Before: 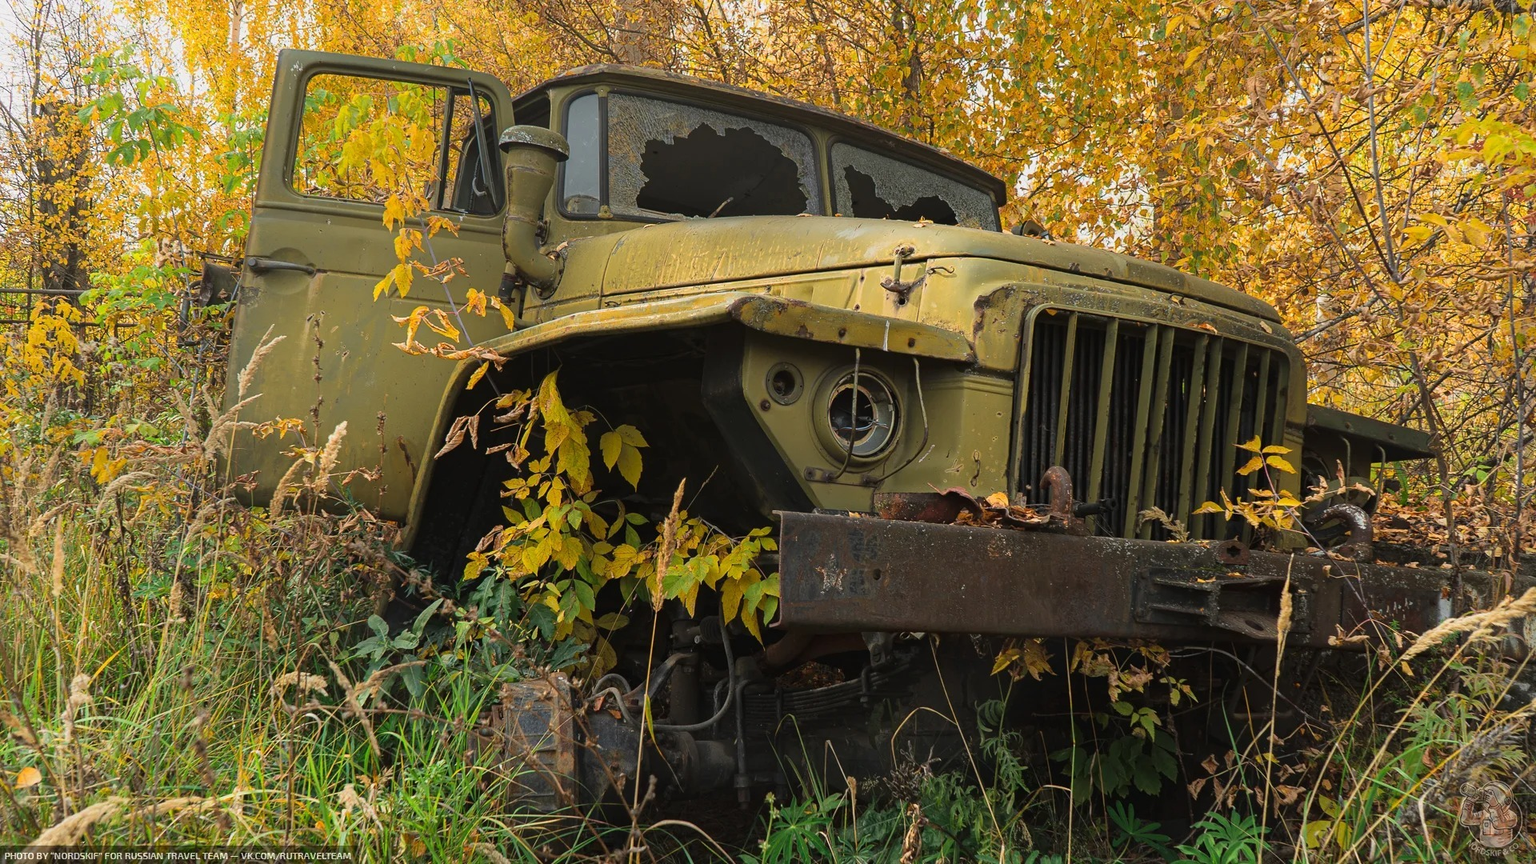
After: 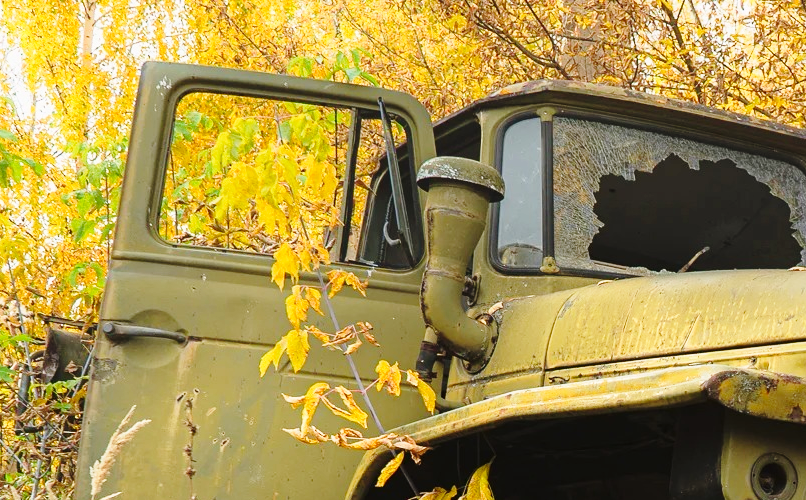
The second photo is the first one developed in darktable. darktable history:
crop and rotate: left 10.817%, top 0.062%, right 47.194%, bottom 53.626%
base curve: curves: ch0 [(0, 0) (0.028, 0.03) (0.121, 0.232) (0.46, 0.748) (0.859, 0.968) (1, 1)], preserve colors none
